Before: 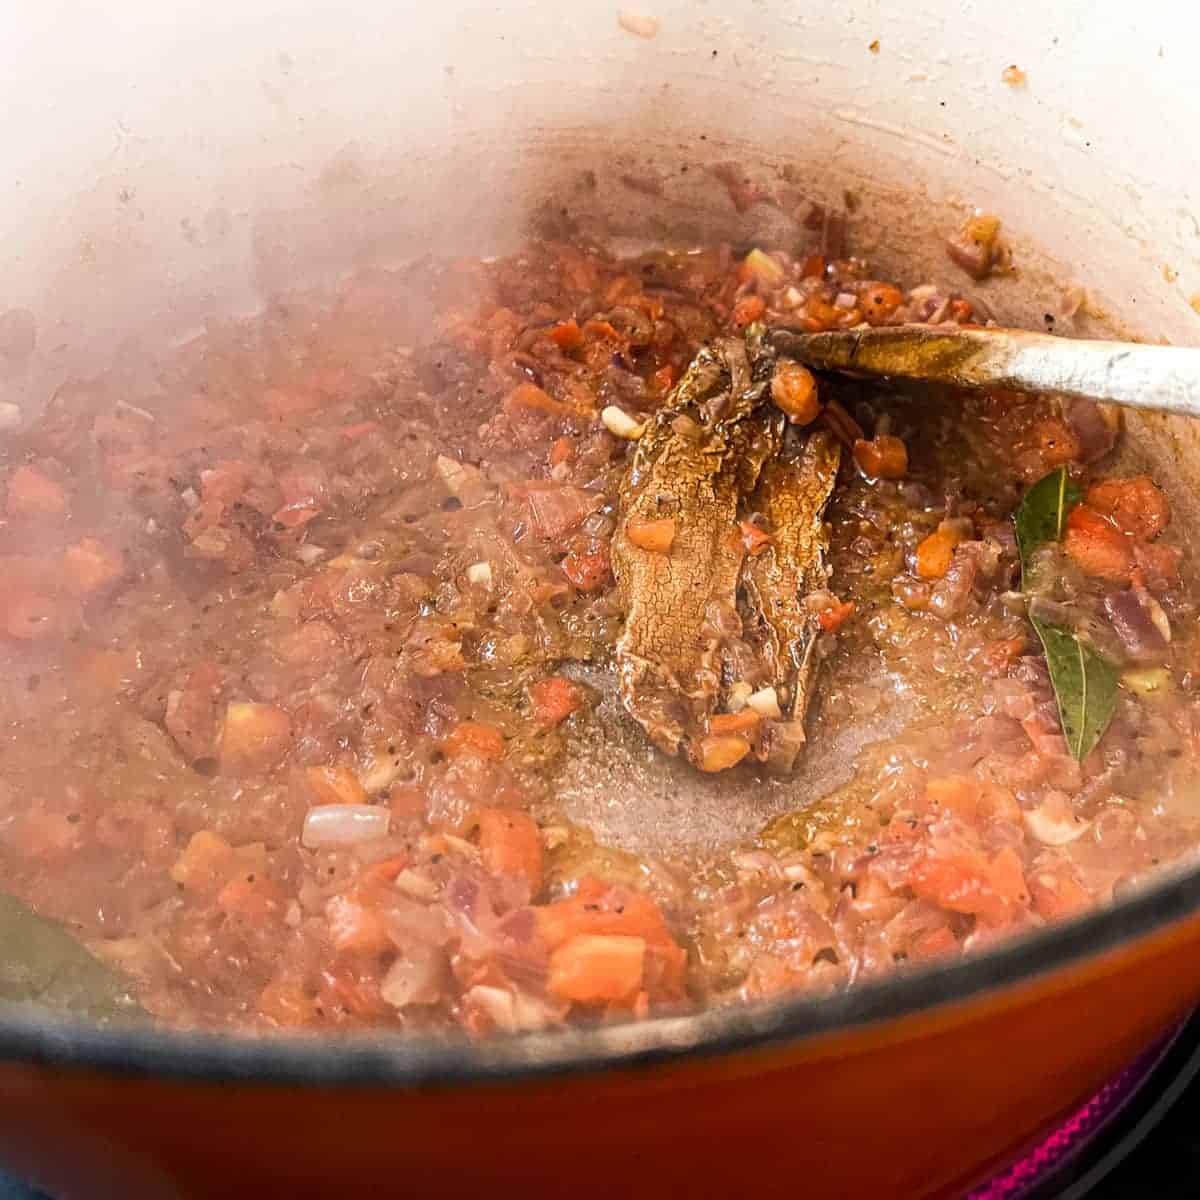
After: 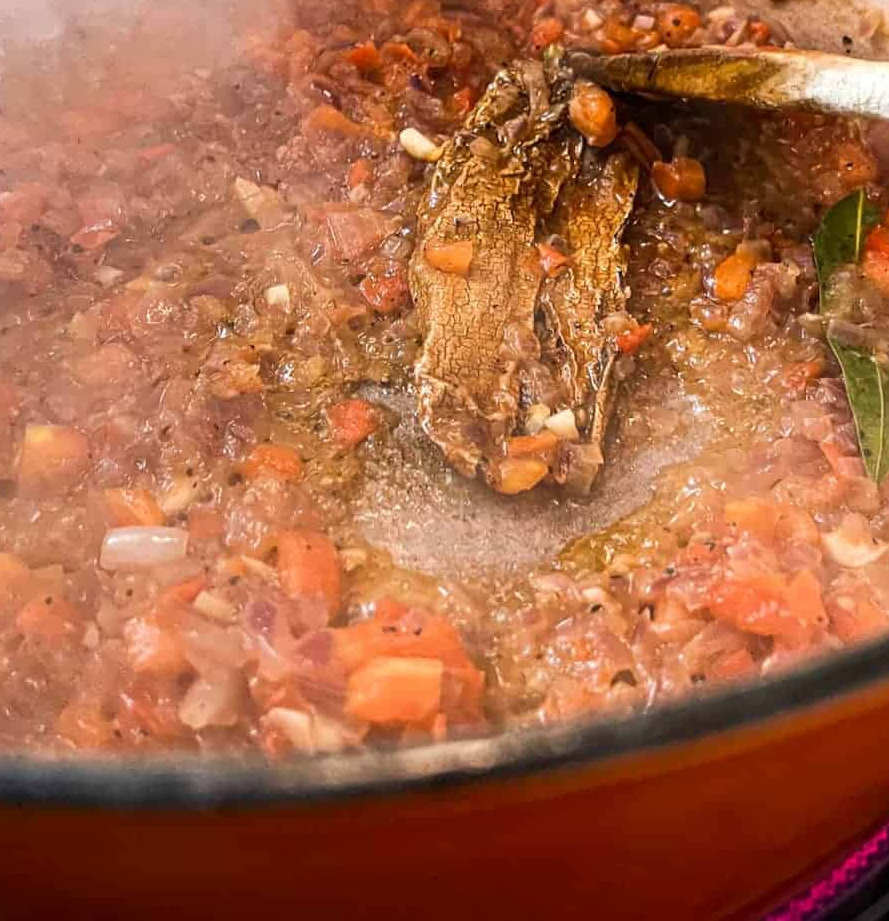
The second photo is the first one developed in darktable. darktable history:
crop: left 16.861%, top 23.196%, right 9.034%
contrast brightness saturation: contrast 0.052
